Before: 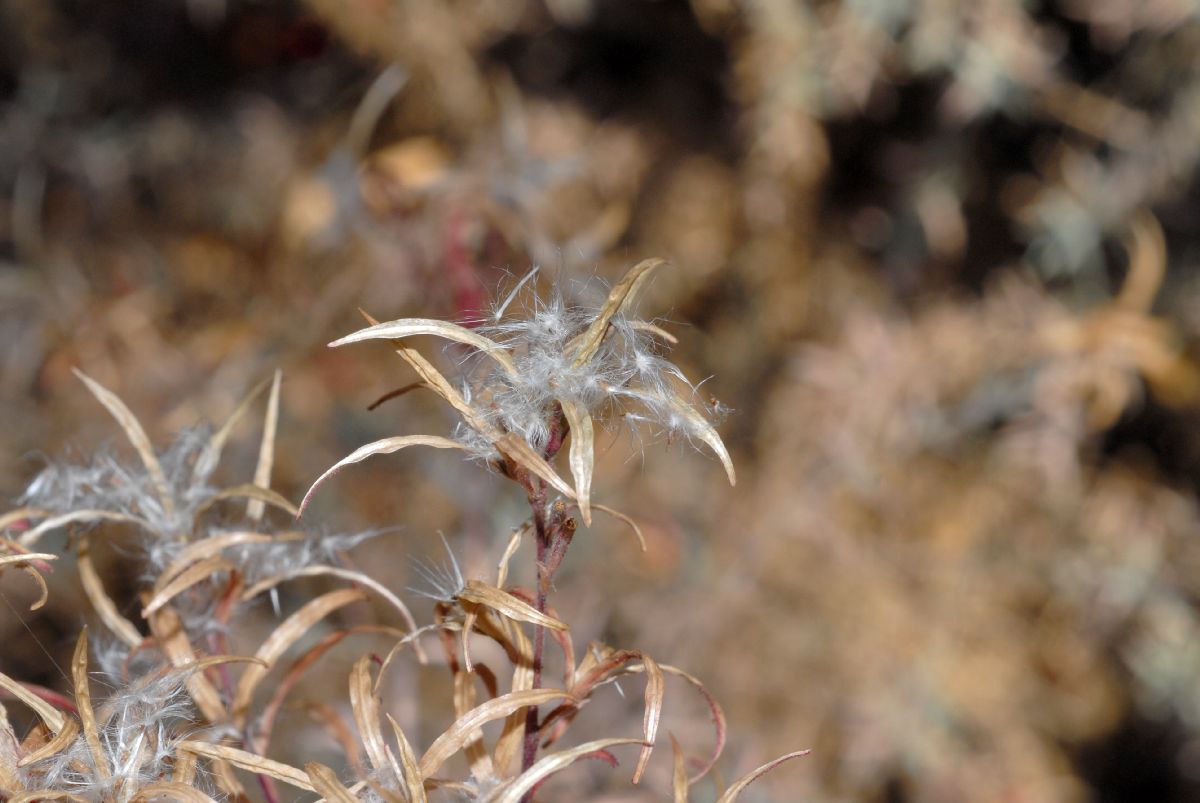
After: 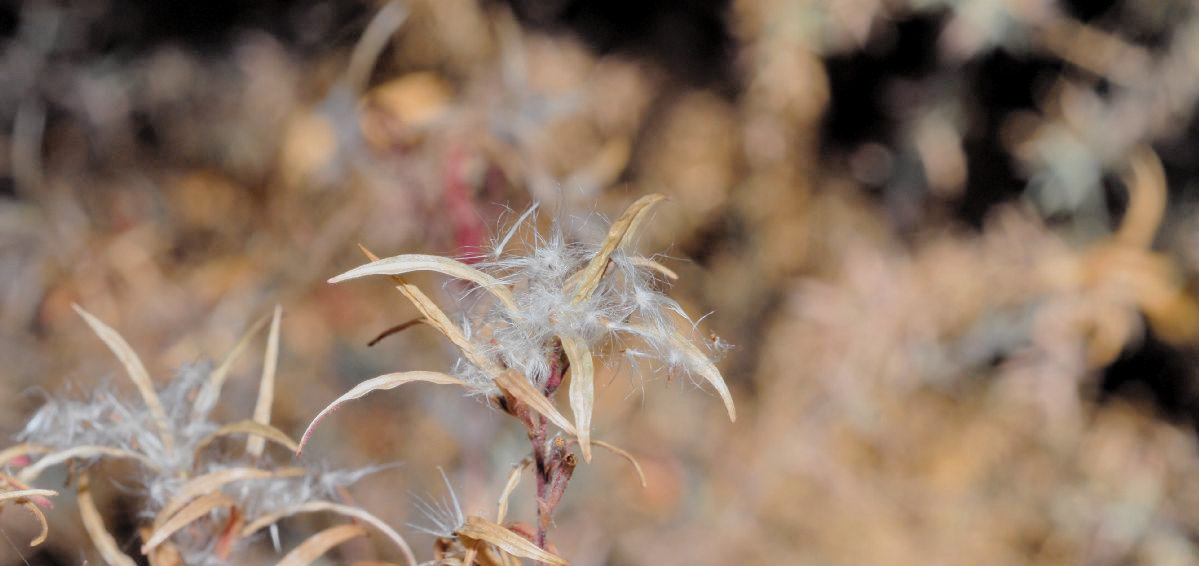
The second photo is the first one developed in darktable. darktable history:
contrast brightness saturation: brightness 0.184, saturation -0.514
crop and rotate: top 8.189%, bottom 21.253%
local contrast: highlights 63%, shadows 104%, detail 106%, midtone range 0.525
color balance rgb: shadows lift › chroma 3.169%, shadows lift › hue 278.34°, perceptual saturation grading › global saturation 1.266%, perceptual saturation grading › highlights -1.141%, perceptual saturation grading › mid-tones 4.492%, perceptual saturation grading › shadows 7.779%
exposure: exposure -0.018 EV, compensate highlight preservation false
color correction: highlights b* -0.008, saturation 2.14
filmic rgb: black relative exposure -7.65 EV, white relative exposure 4.56 EV, hardness 3.61, contrast 1.058
